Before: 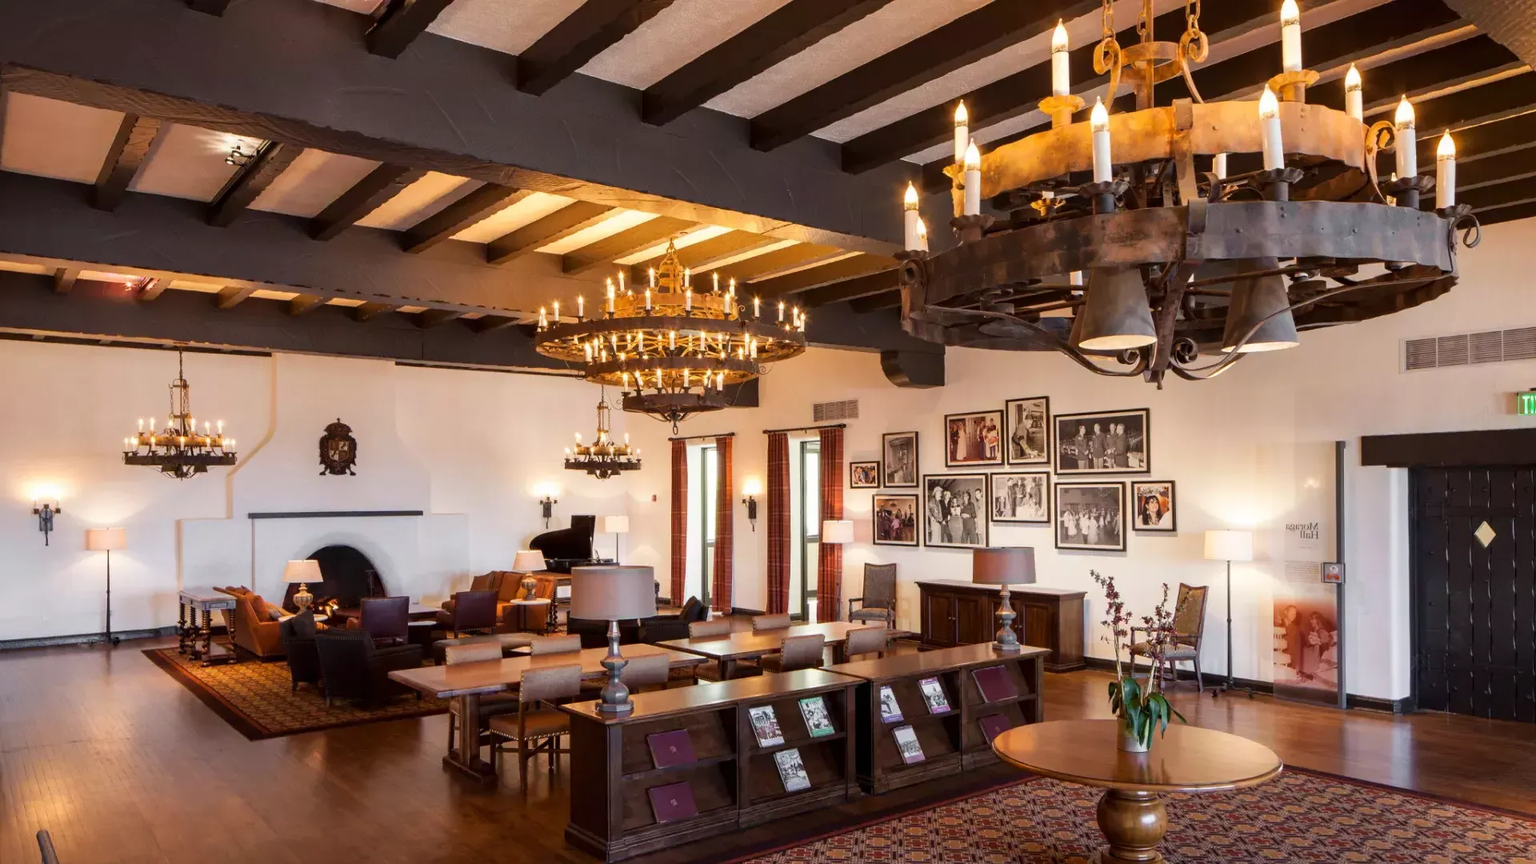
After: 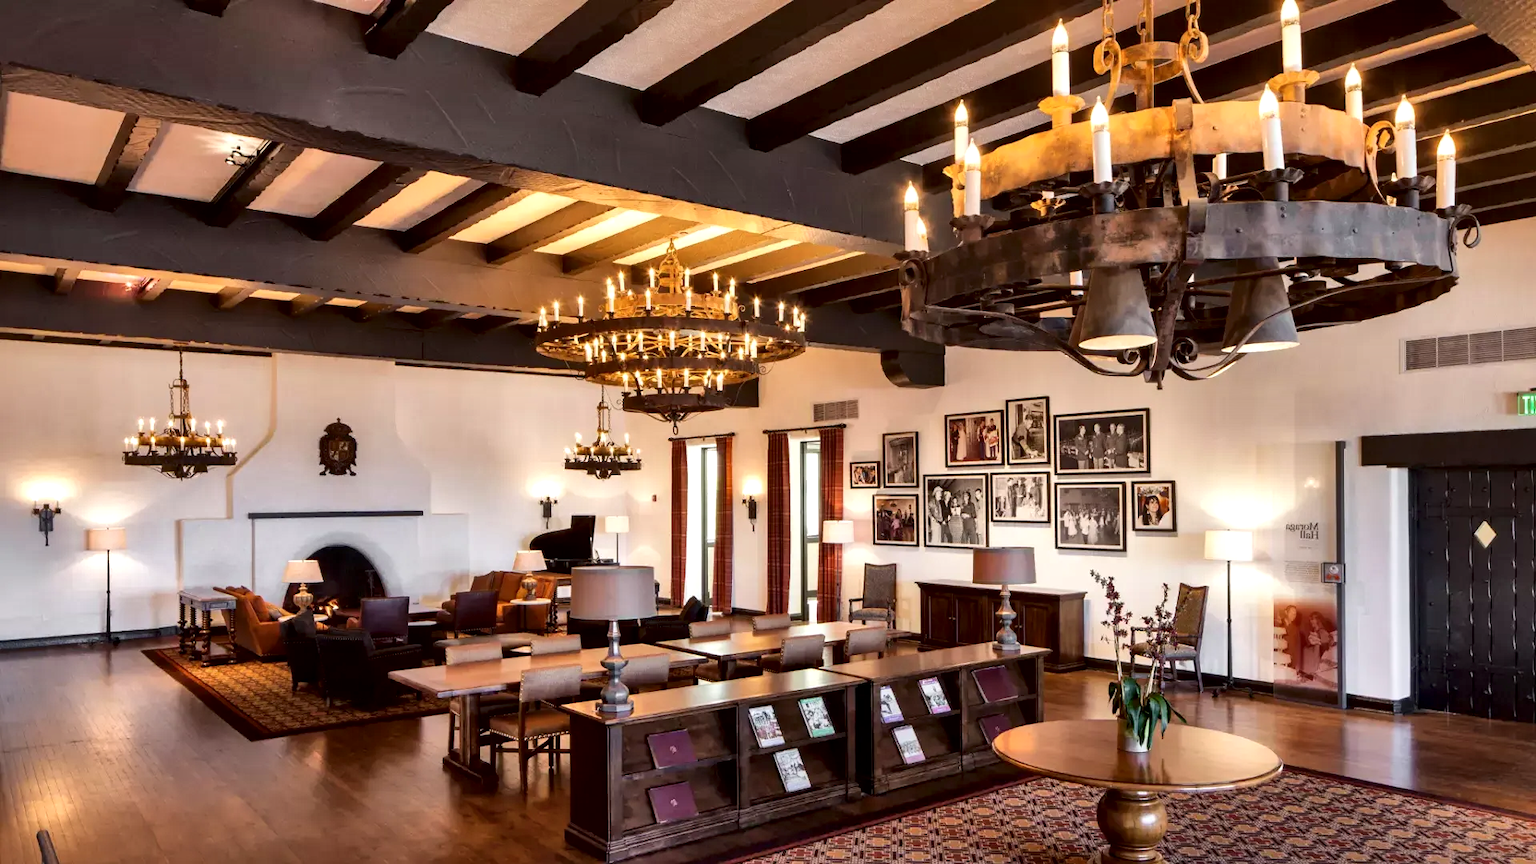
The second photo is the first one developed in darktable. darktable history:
local contrast: mode bilateral grid, contrast 70, coarseness 76, detail 181%, midtone range 0.2
shadows and highlights: soften with gaussian
